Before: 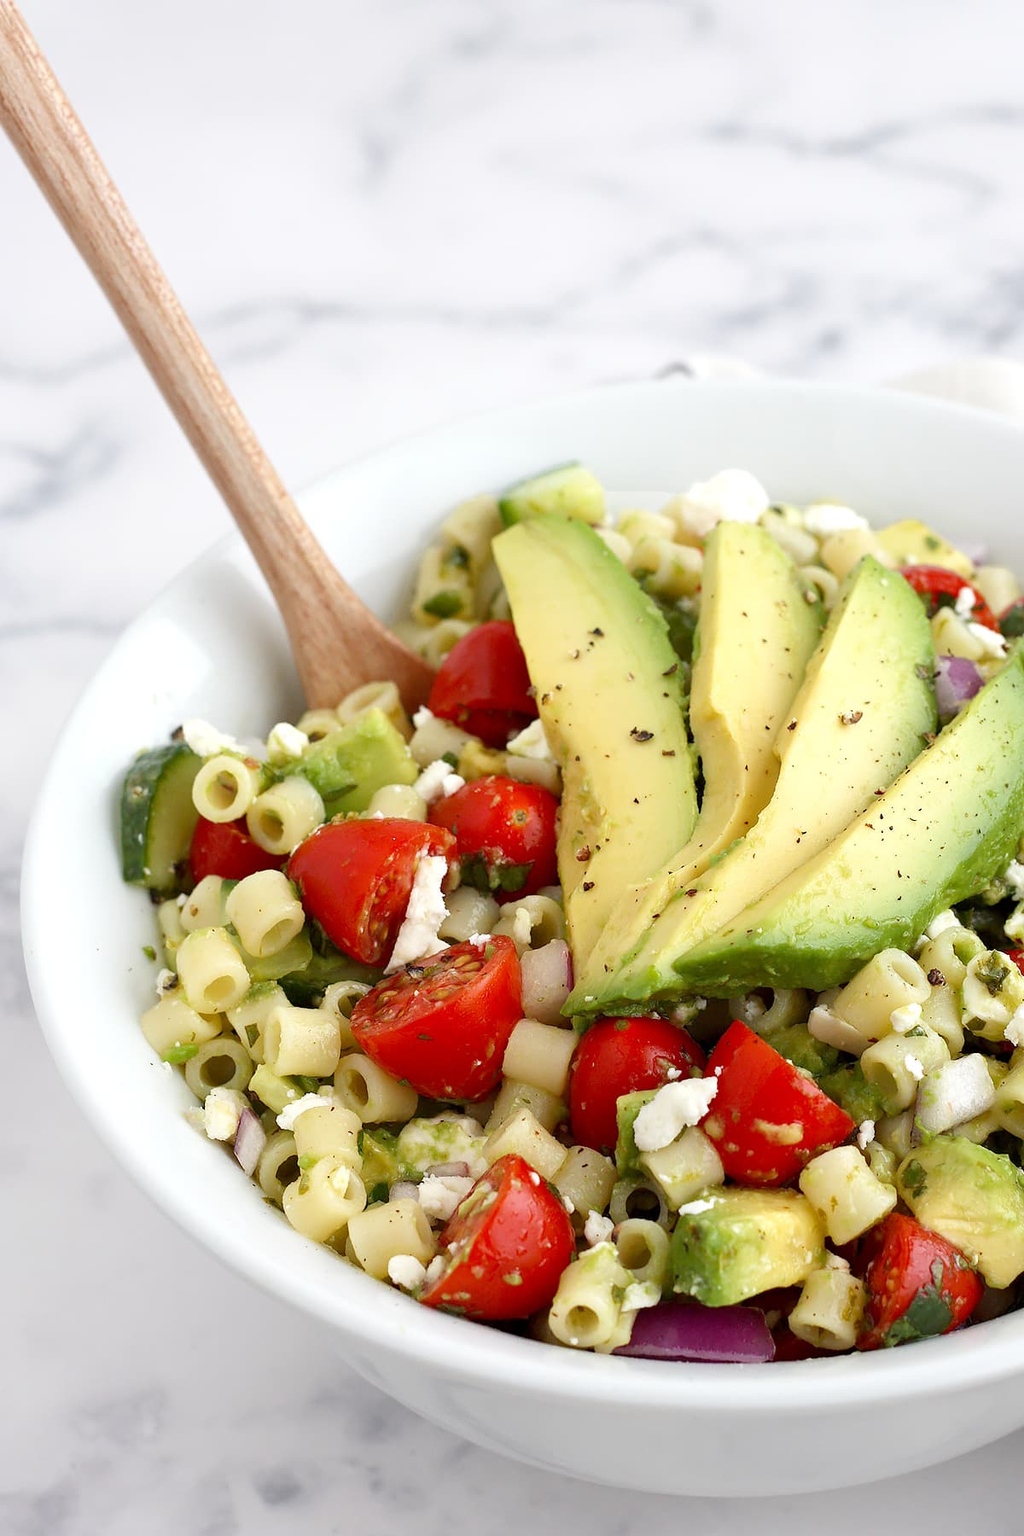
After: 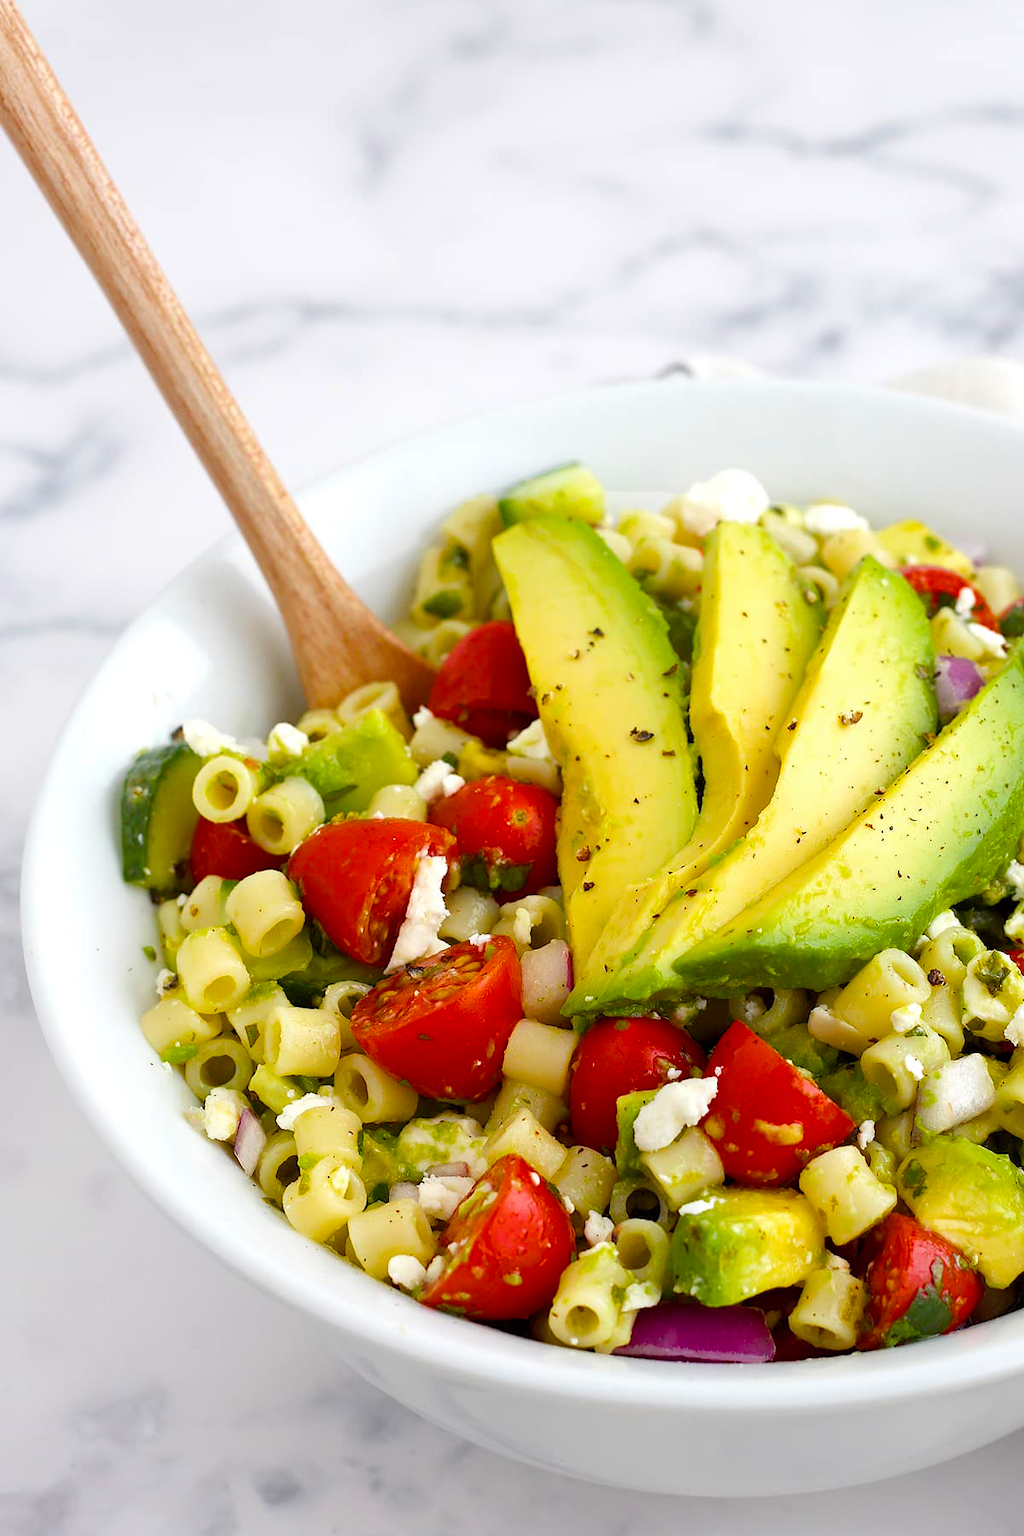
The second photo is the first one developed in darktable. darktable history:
shadows and highlights: radius 125.46, shadows 21.19, highlights -21.19, low approximation 0.01
color balance rgb: linear chroma grading › global chroma 15%, perceptual saturation grading › global saturation 30%
